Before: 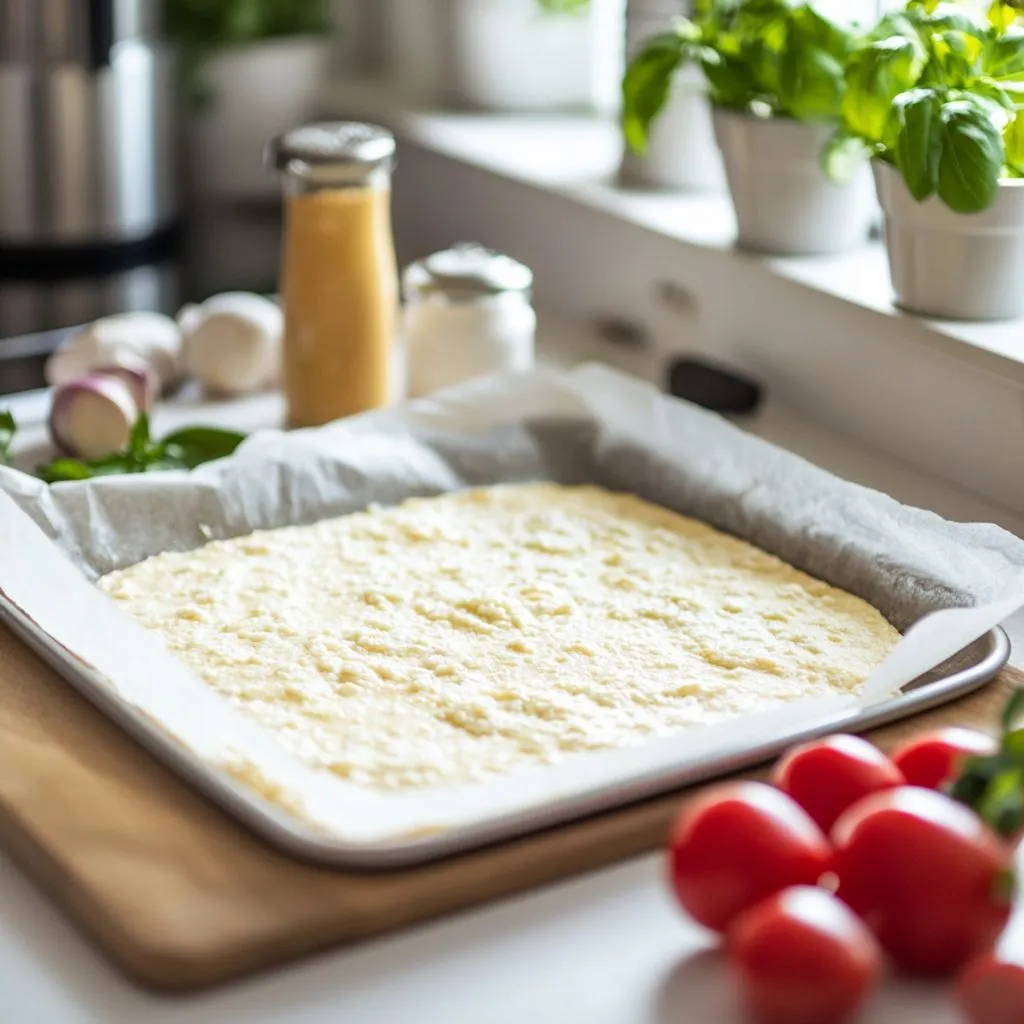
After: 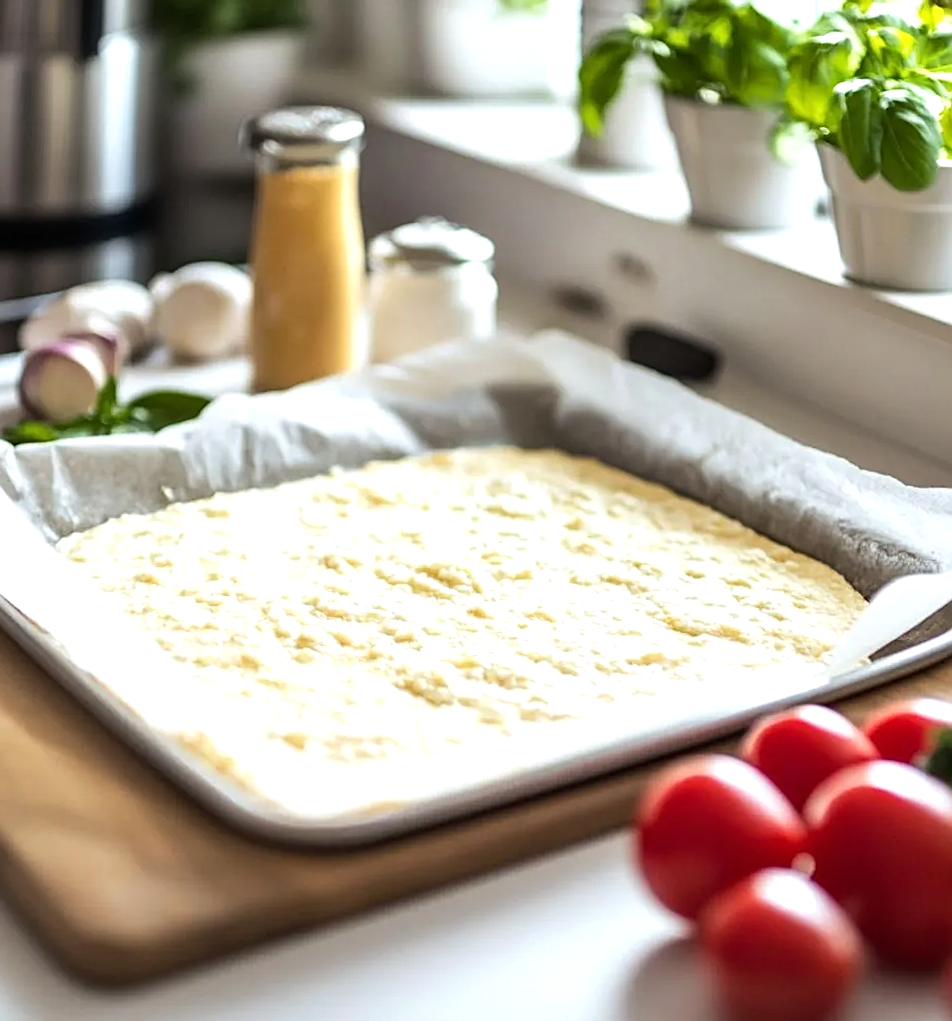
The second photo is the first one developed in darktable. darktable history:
tone equalizer: -8 EV -0.417 EV, -7 EV -0.389 EV, -6 EV -0.333 EV, -5 EV -0.222 EV, -3 EV 0.222 EV, -2 EV 0.333 EV, -1 EV 0.389 EV, +0 EV 0.417 EV, edges refinement/feathering 500, mask exposure compensation -1.57 EV, preserve details no
rotate and perspective: rotation 0.215°, lens shift (vertical) -0.139, crop left 0.069, crop right 0.939, crop top 0.002, crop bottom 0.996
sharpen: on, module defaults
